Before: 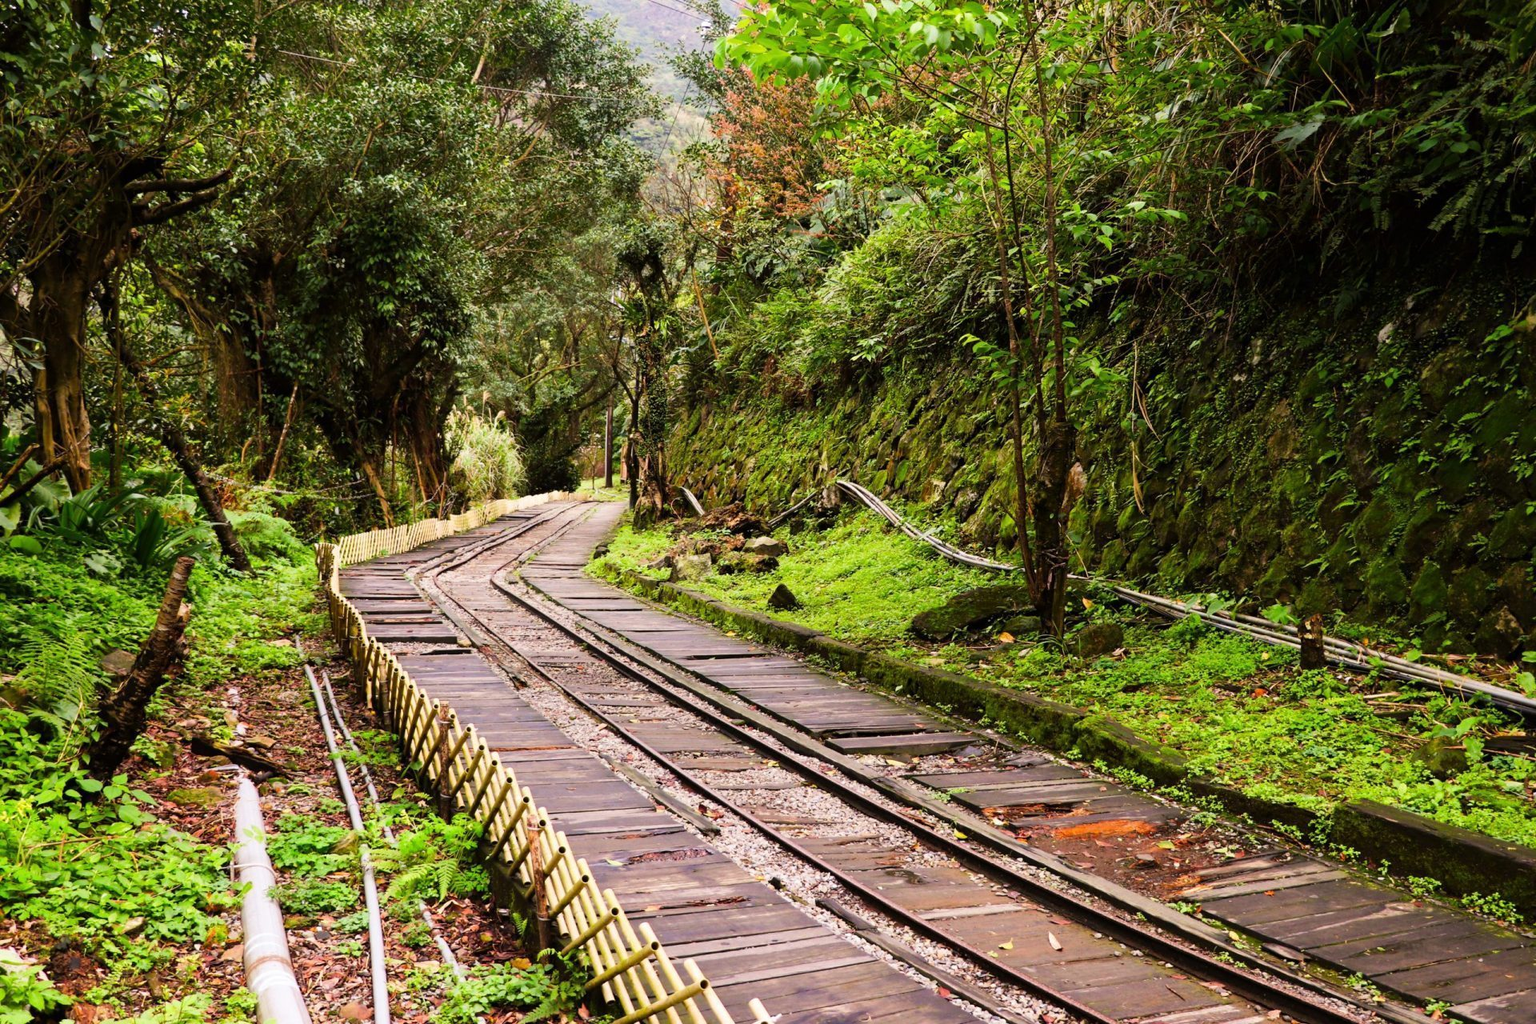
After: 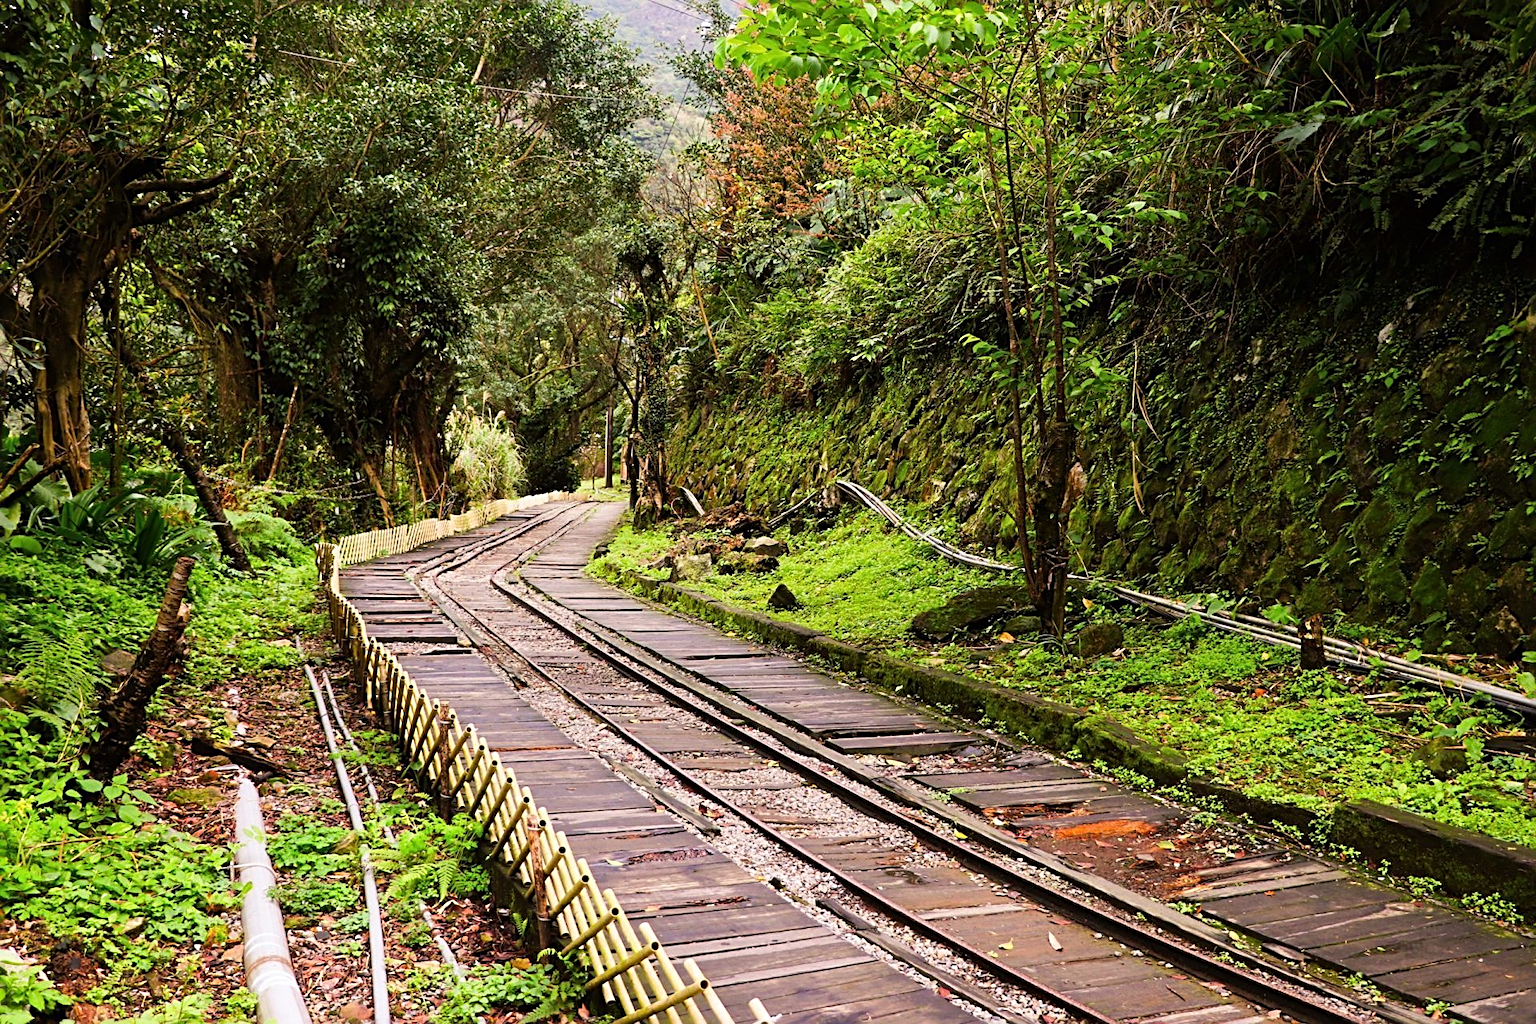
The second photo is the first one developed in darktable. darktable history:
sharpen: radius 2.74
